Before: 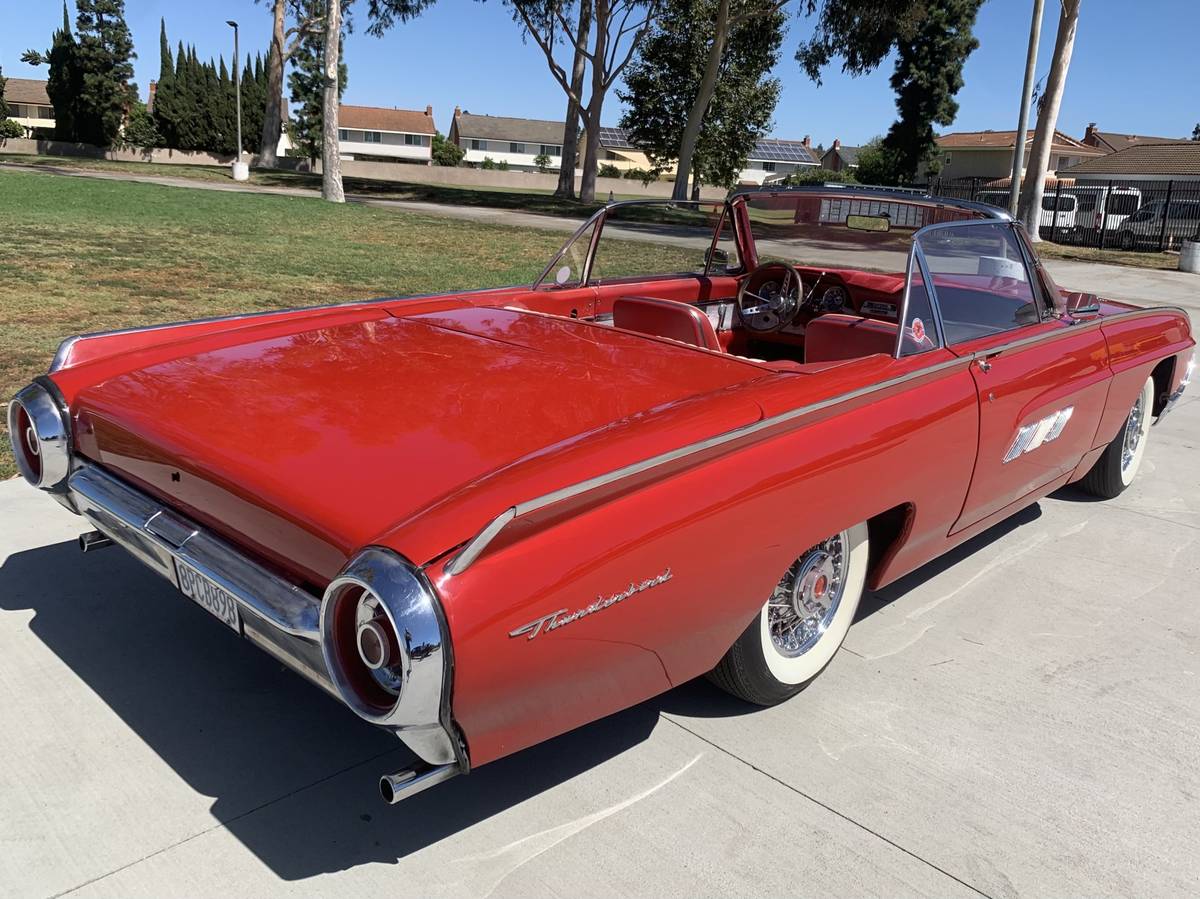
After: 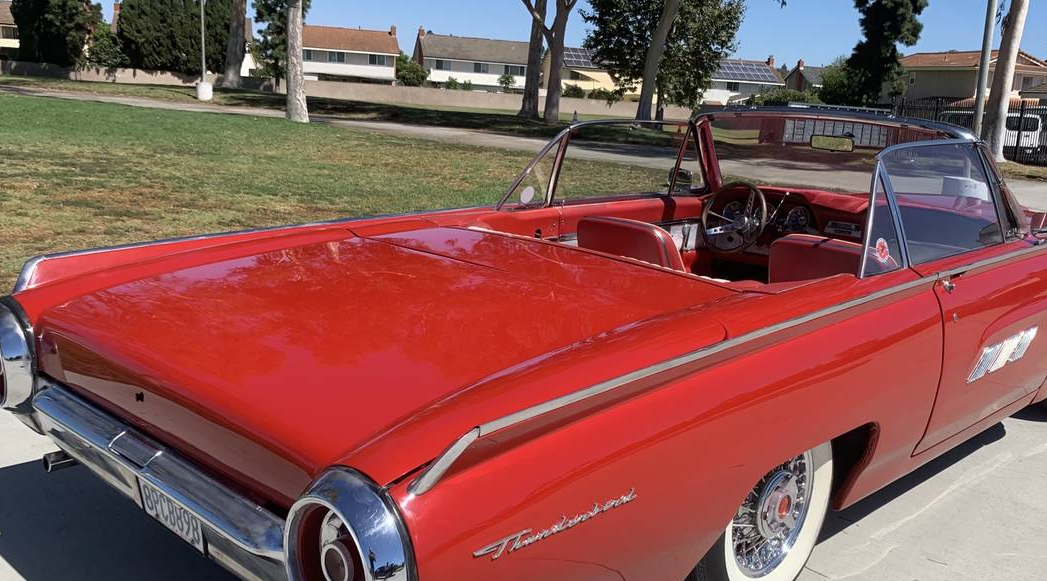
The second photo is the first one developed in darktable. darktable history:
crop: left 3.082%, top 8.981%, right 9.644%, bottom 26.289%
